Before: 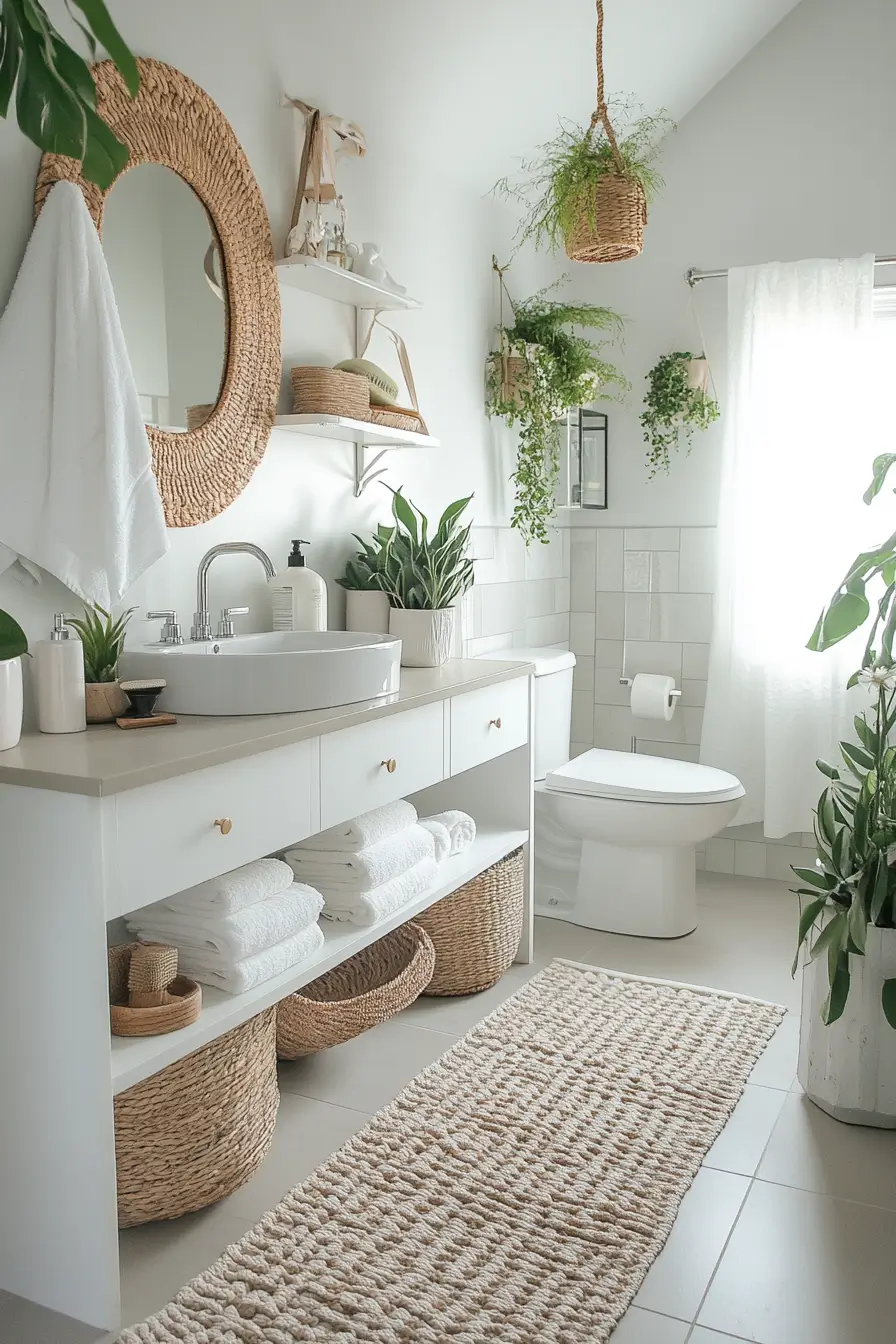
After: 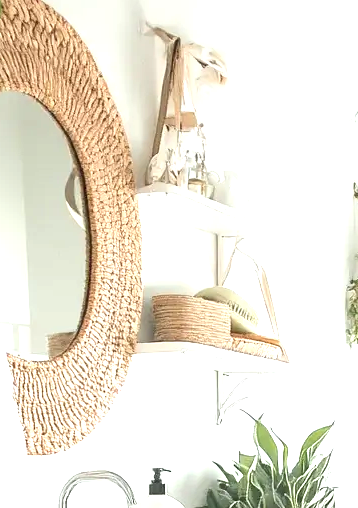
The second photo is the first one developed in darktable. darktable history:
exposure: black level correction 0, exposure 1.2 EV, compensate exposure bias true, compensate highlight preservation false
color zones: curves: ch2 [(0, 0.5) (0.143, 0.5) (0.286, 0.489) (0.415, 0.421) (0.571, 0.5) (0.714, 0.5) (0.857, 0.5) (1, 0.5)]
crop: left 15.574%, top 5.429%, right 44.372%, bottom 56.76%
